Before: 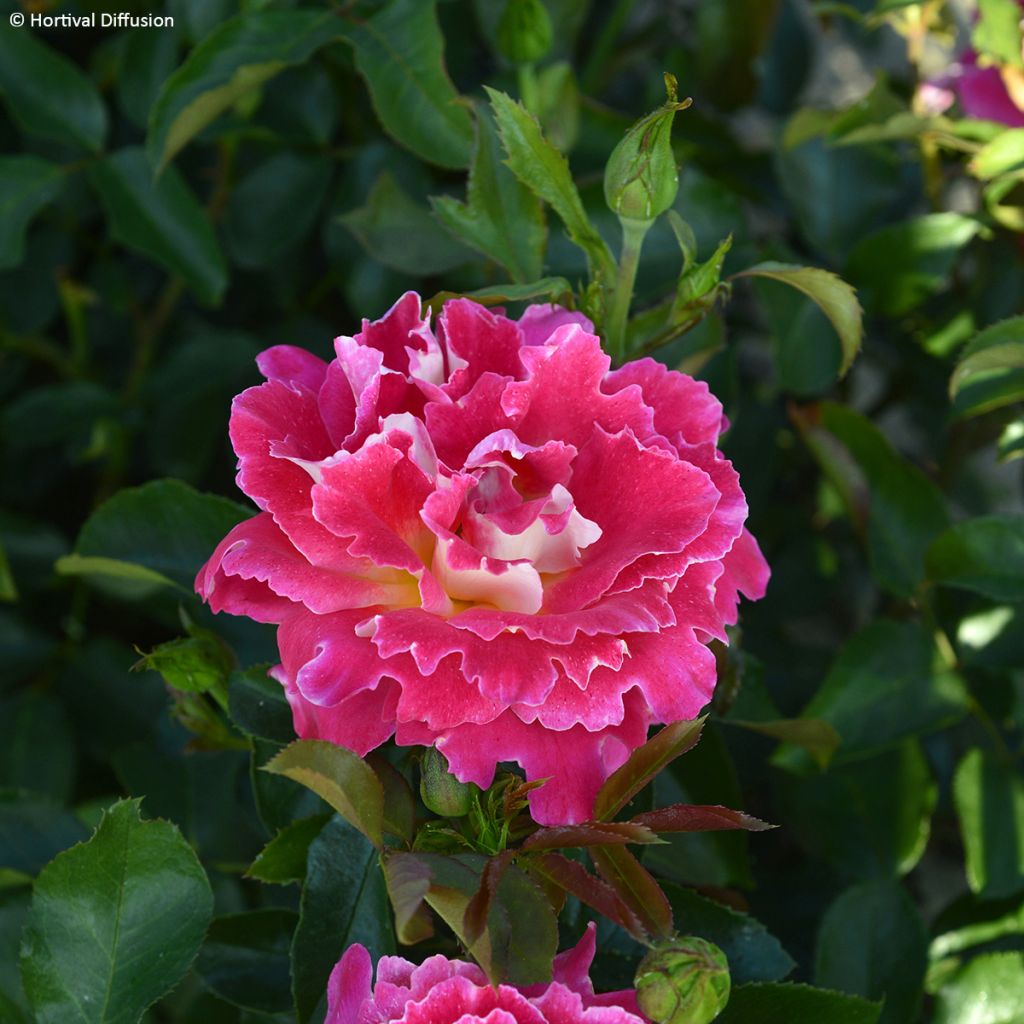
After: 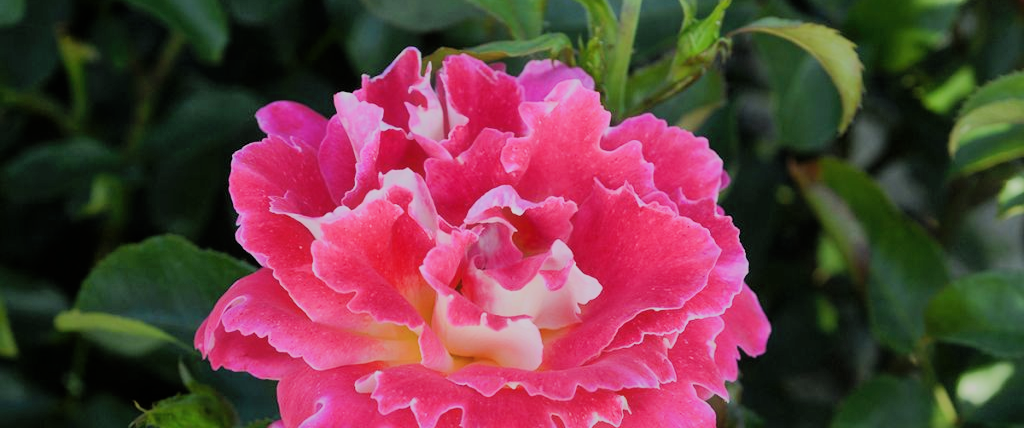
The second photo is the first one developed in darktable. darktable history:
crop and rotate: top 23.84%, bottom 34.294%
exposure: exposure 0.636 EV, compensate highlight preservation false
color balance rgb: on, module defaults
filmic rgb: black relative exposure -9.22 EV, white relative exposure 6.77 EV, hardness 3.07, contrast 1.05
shadows and highlights: shadows 40, highlights -60
haze removal: strength -0.05
